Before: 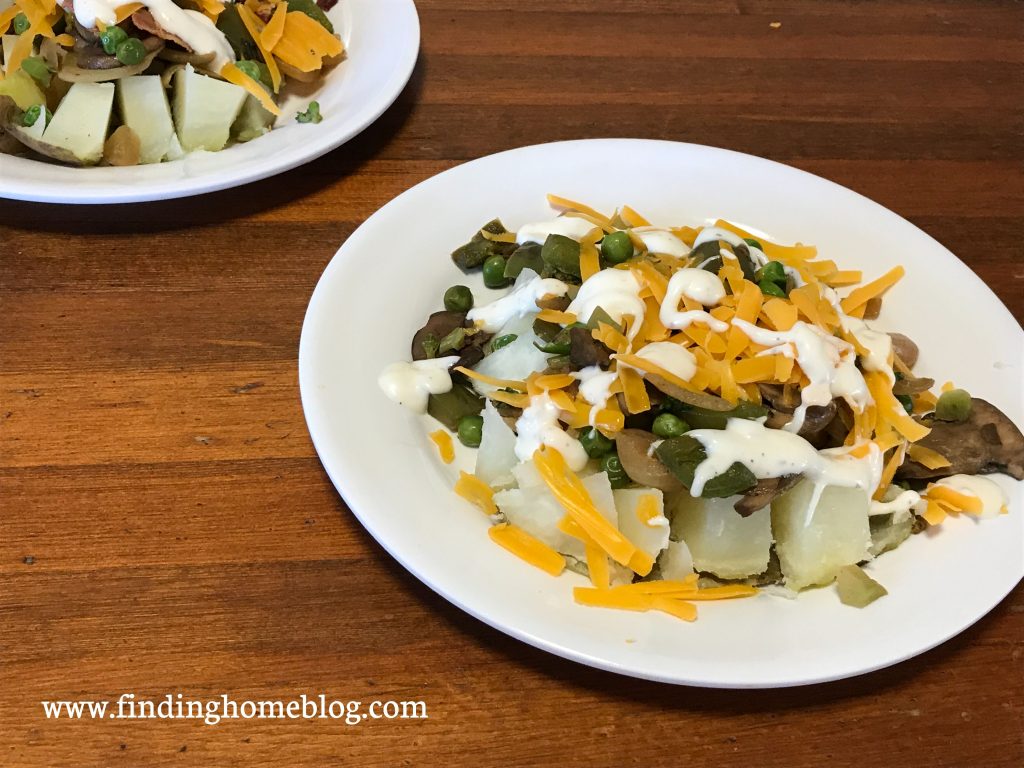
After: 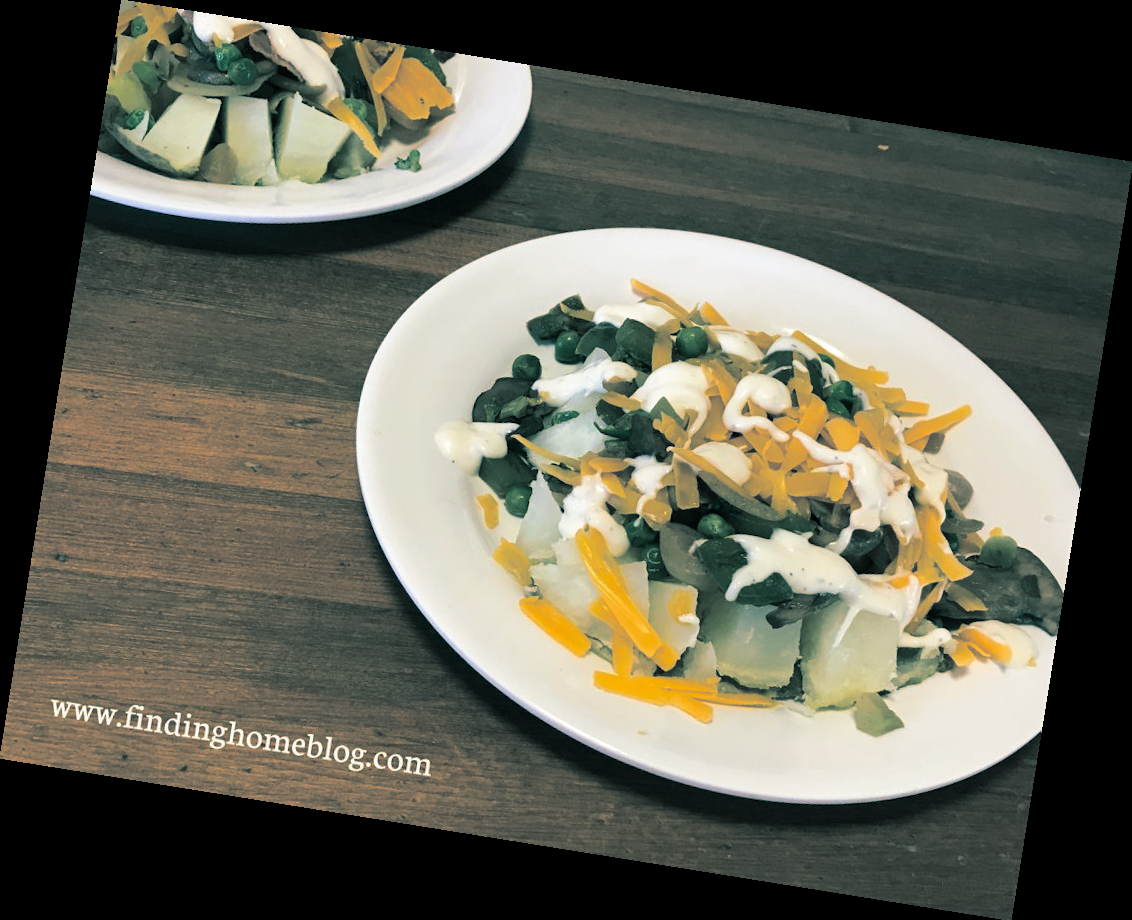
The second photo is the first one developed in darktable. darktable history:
split-toning: shadows › hue 186.43°, highlights › hue 49.29°, compress 30.29%
rotate and perspective: rotation 9.12°, automatic cropping off
